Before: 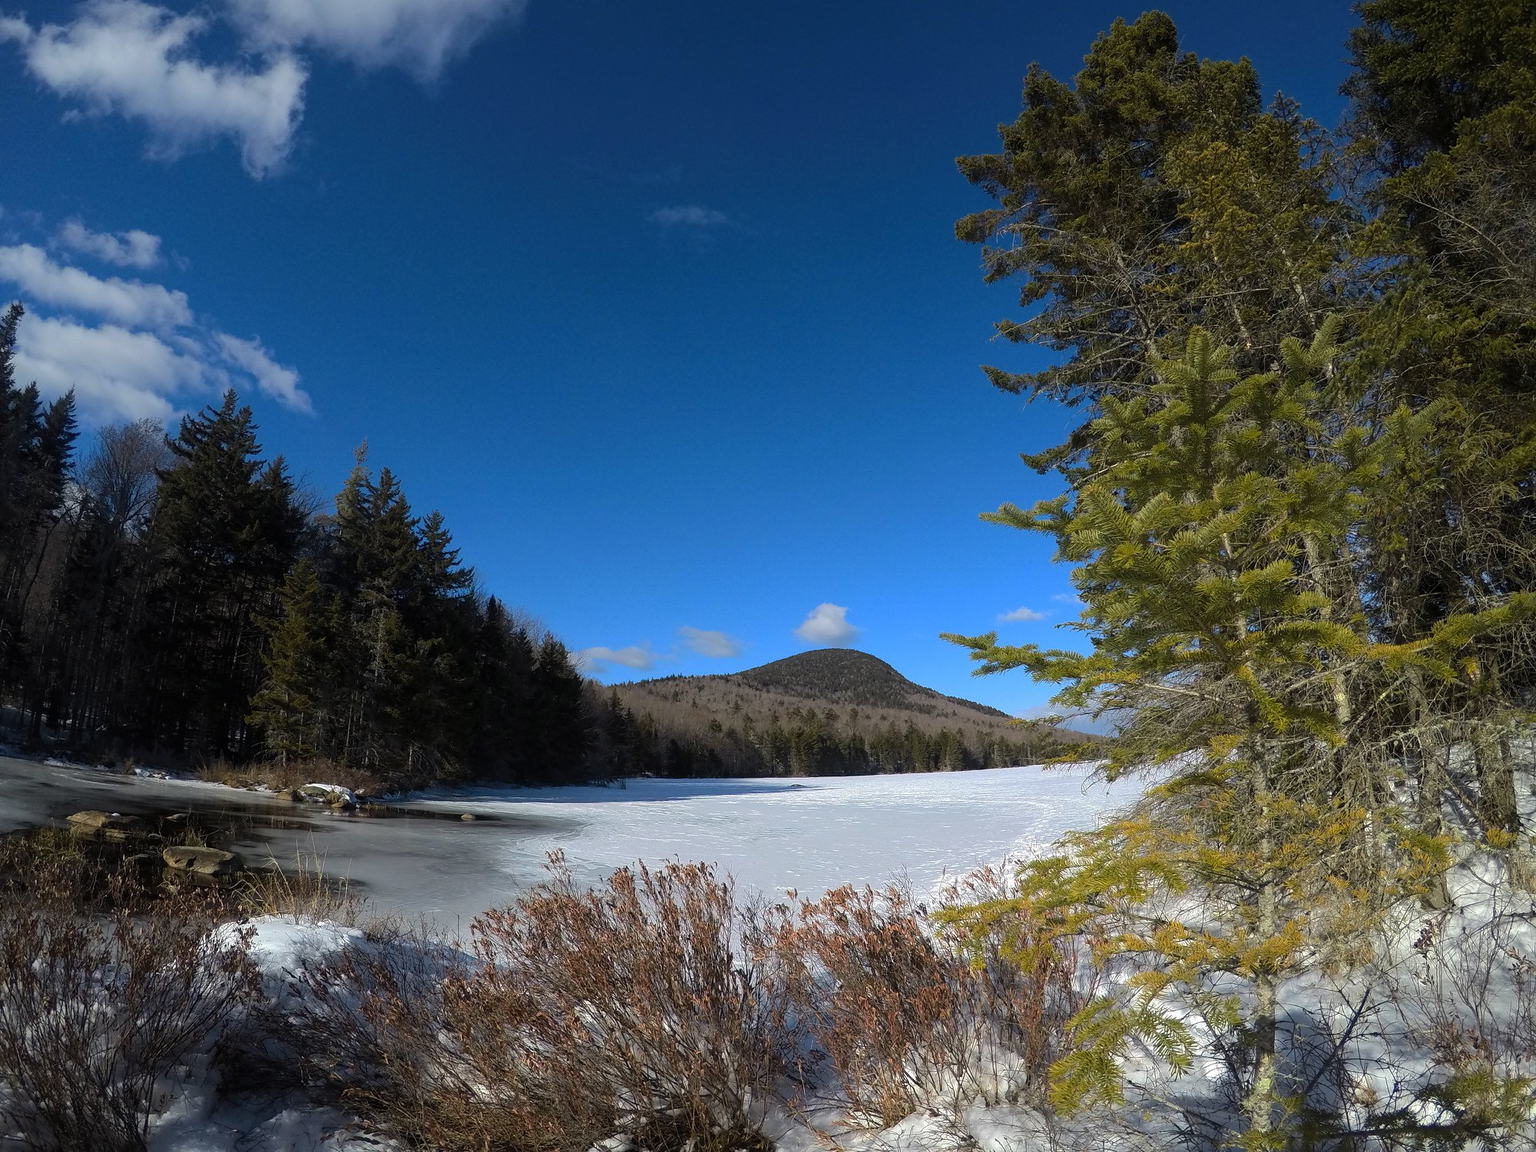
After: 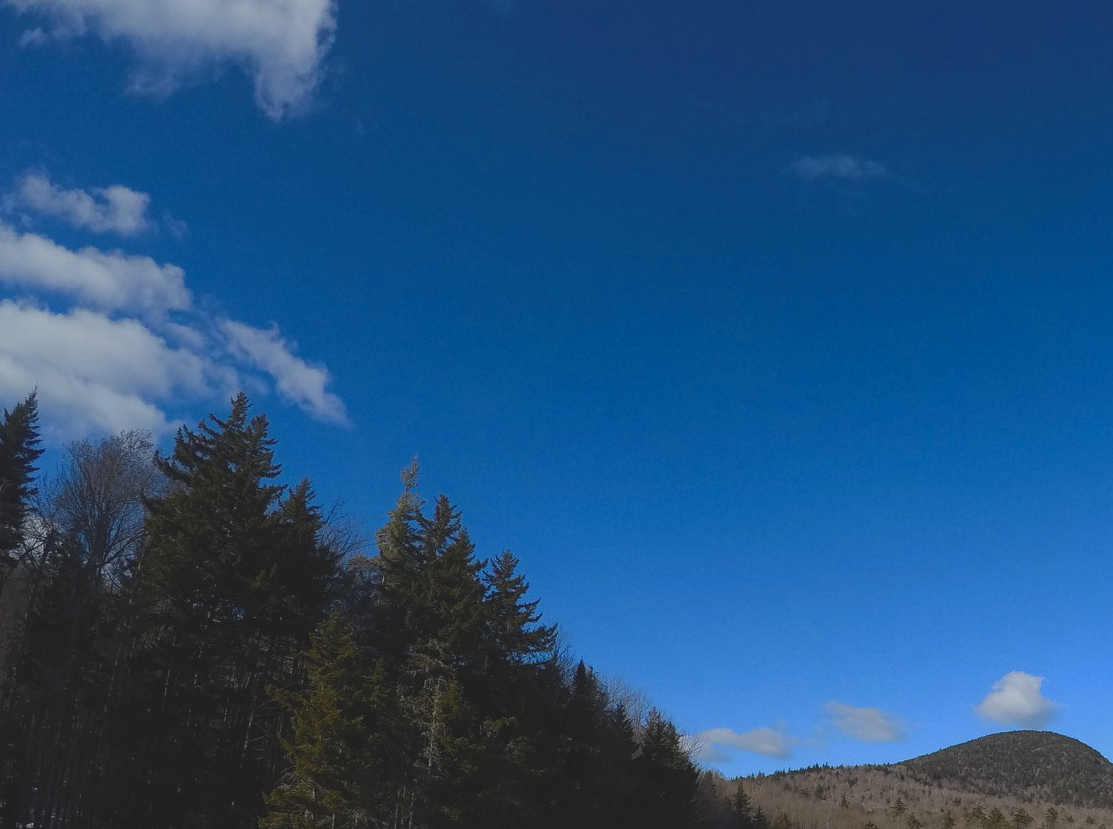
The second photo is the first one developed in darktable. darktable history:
color balance rgb: global offset › luminance 0.239%, perceptual saturation grading › global saturation 20%, perceptual saturation grading › highlights -49.378%, perceptual saturation grading › shadows 24.617%
exposure: black level correction -0.013, exposure -0.185 EV, compensate exposure bias true, compensate highlight preservation false
crop and rotate: left 3.046%, top 7.628%, right 41.274%, bottom 37.082%
